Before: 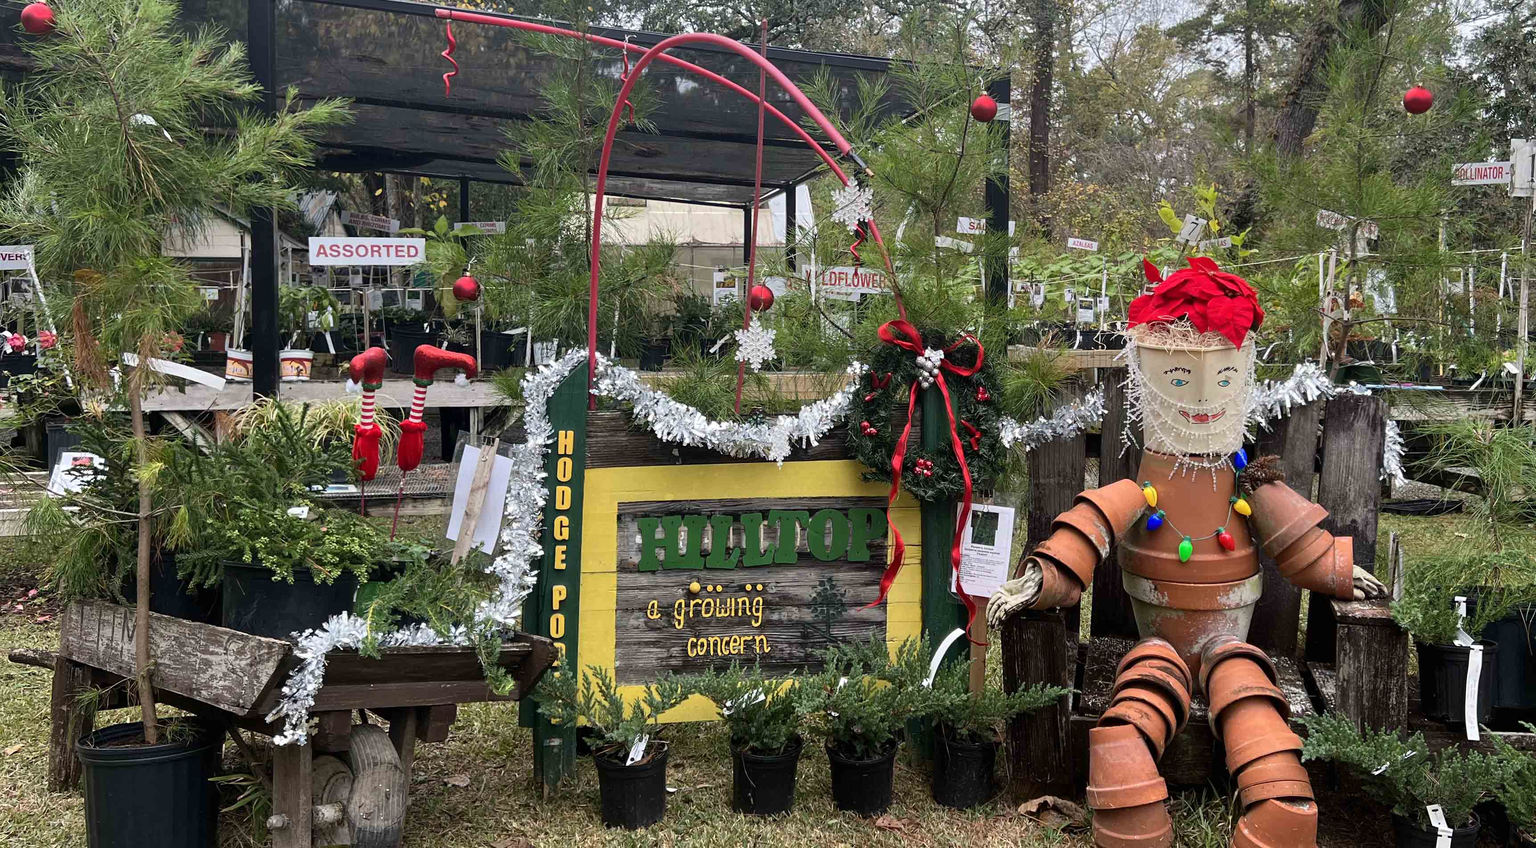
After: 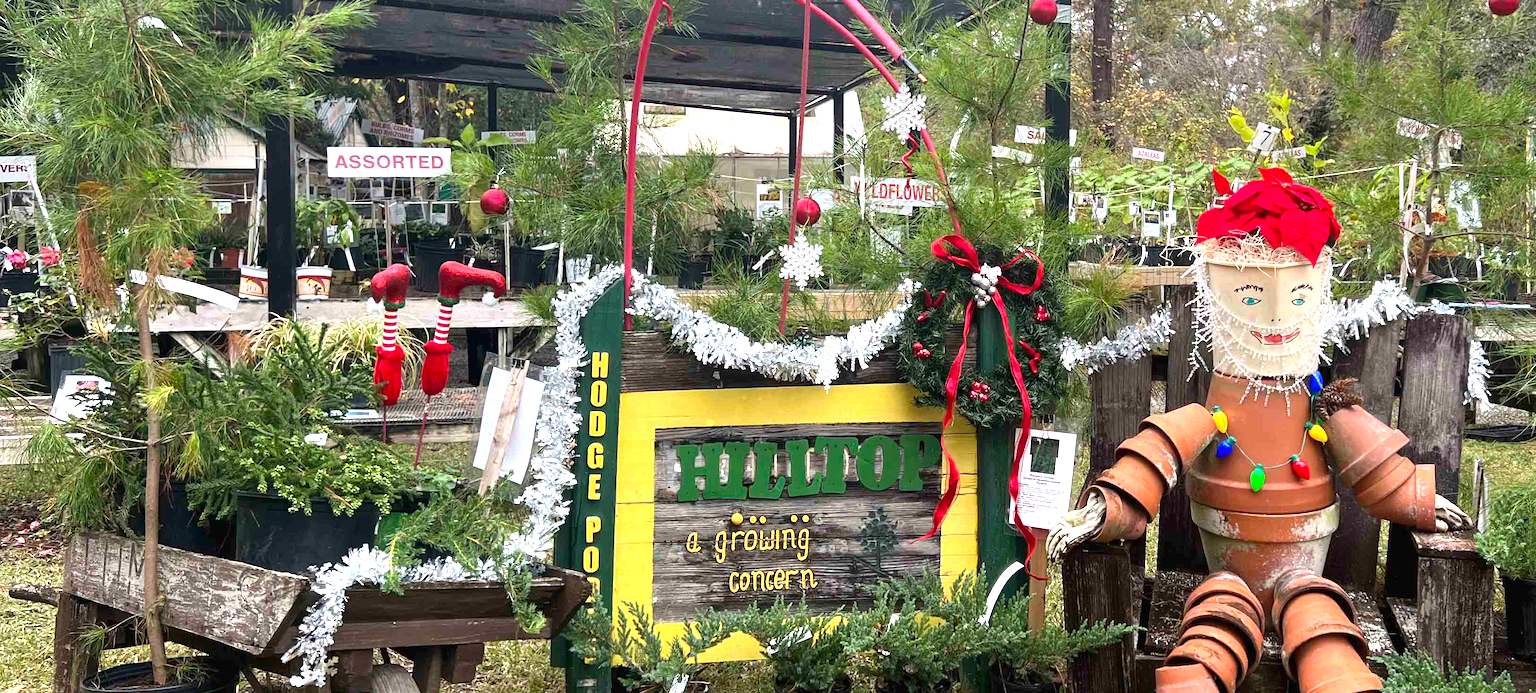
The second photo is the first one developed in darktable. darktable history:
crop and rotate: angle 0.03°, top 11.643%, right 5.651%, bottom 11.189%
exposure: black level correction 0, exposure 0.9 EV, compensate highlight preservation false
